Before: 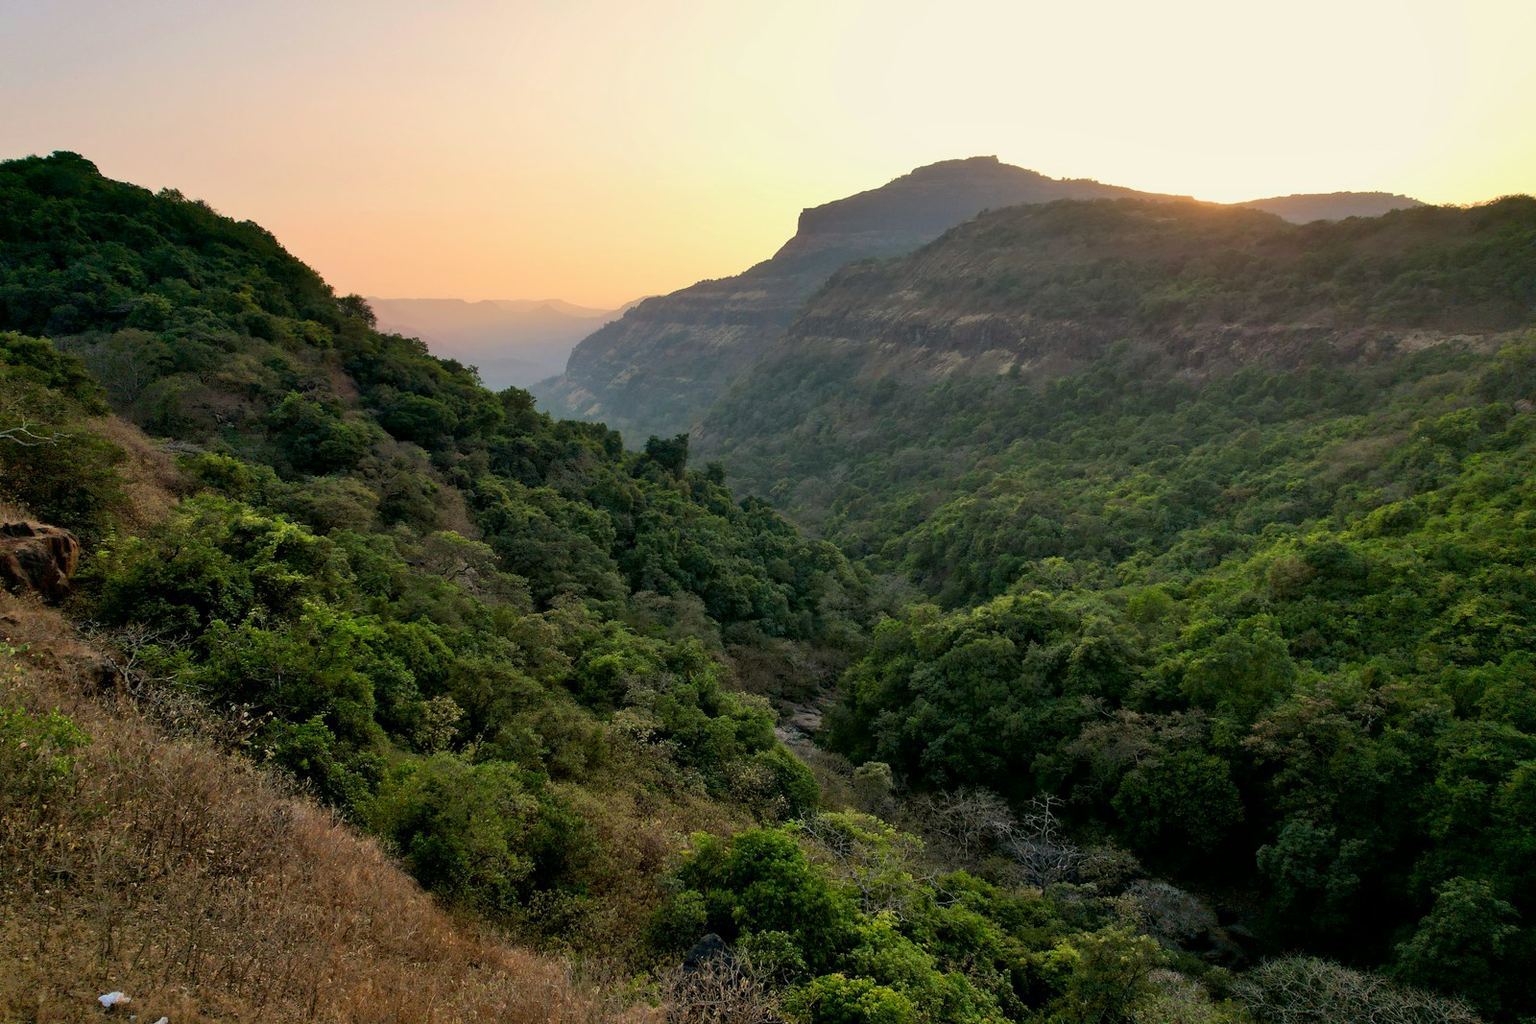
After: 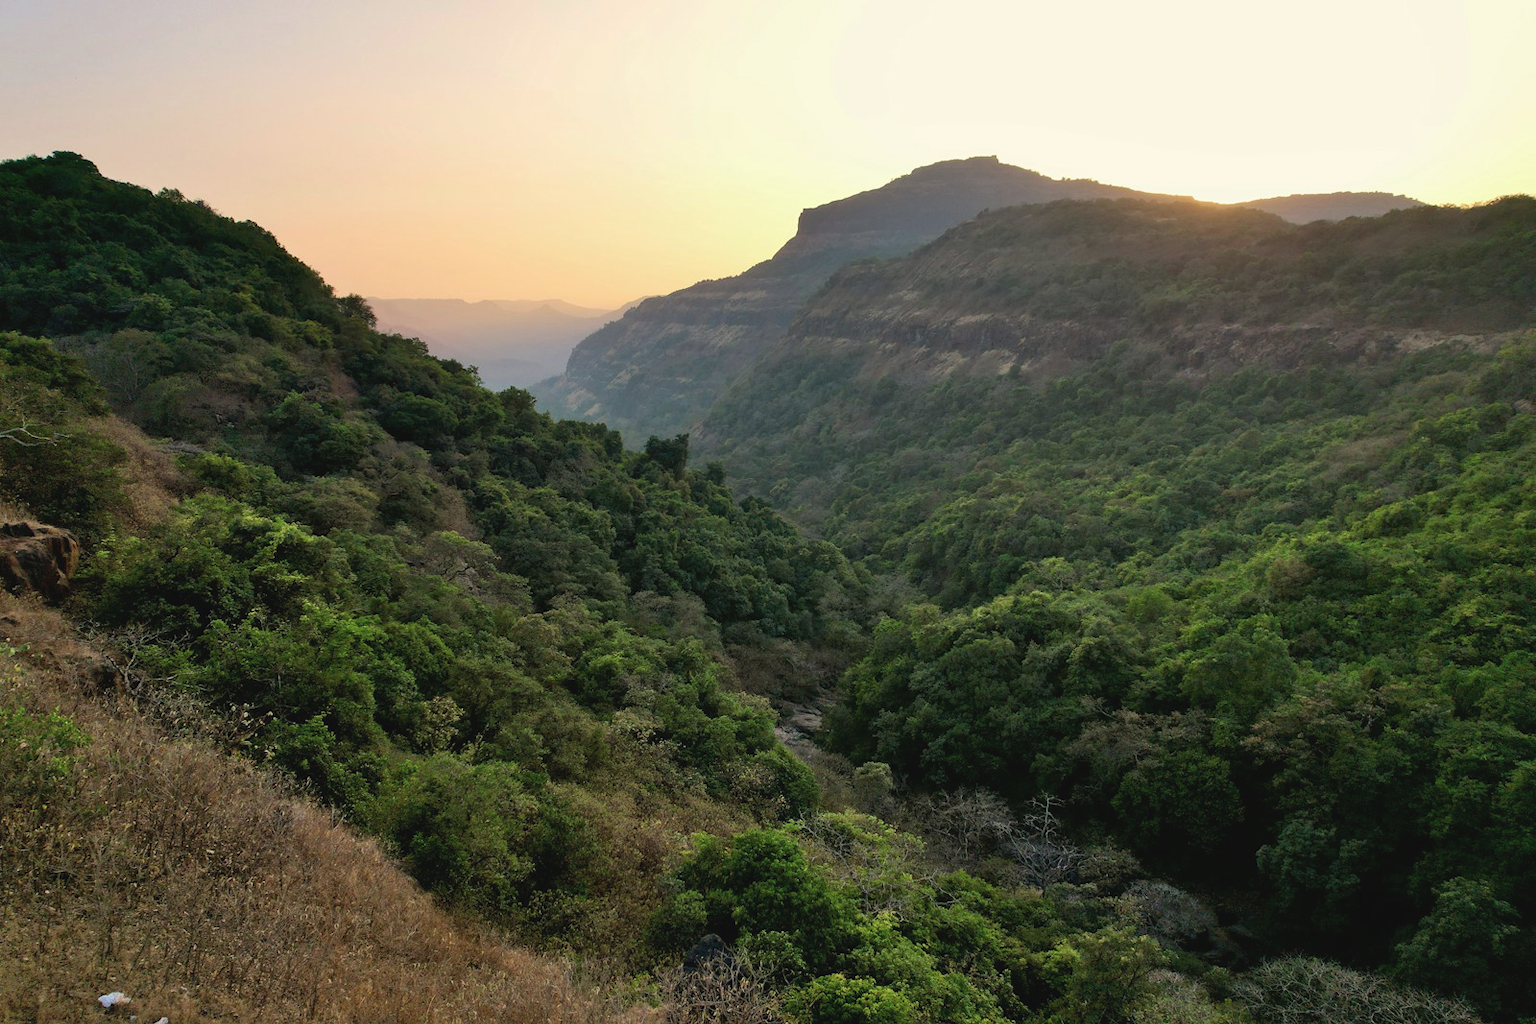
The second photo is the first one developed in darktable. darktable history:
color zones: curves: ch1 [(0.113, 0.438) (0.75, 0.5)]; ch2 [(0.12, 0.526) (0.75, 0.5)]
exposure: black level correction -0.005, exposure 0.058 EV, compensate highlight preservation false
